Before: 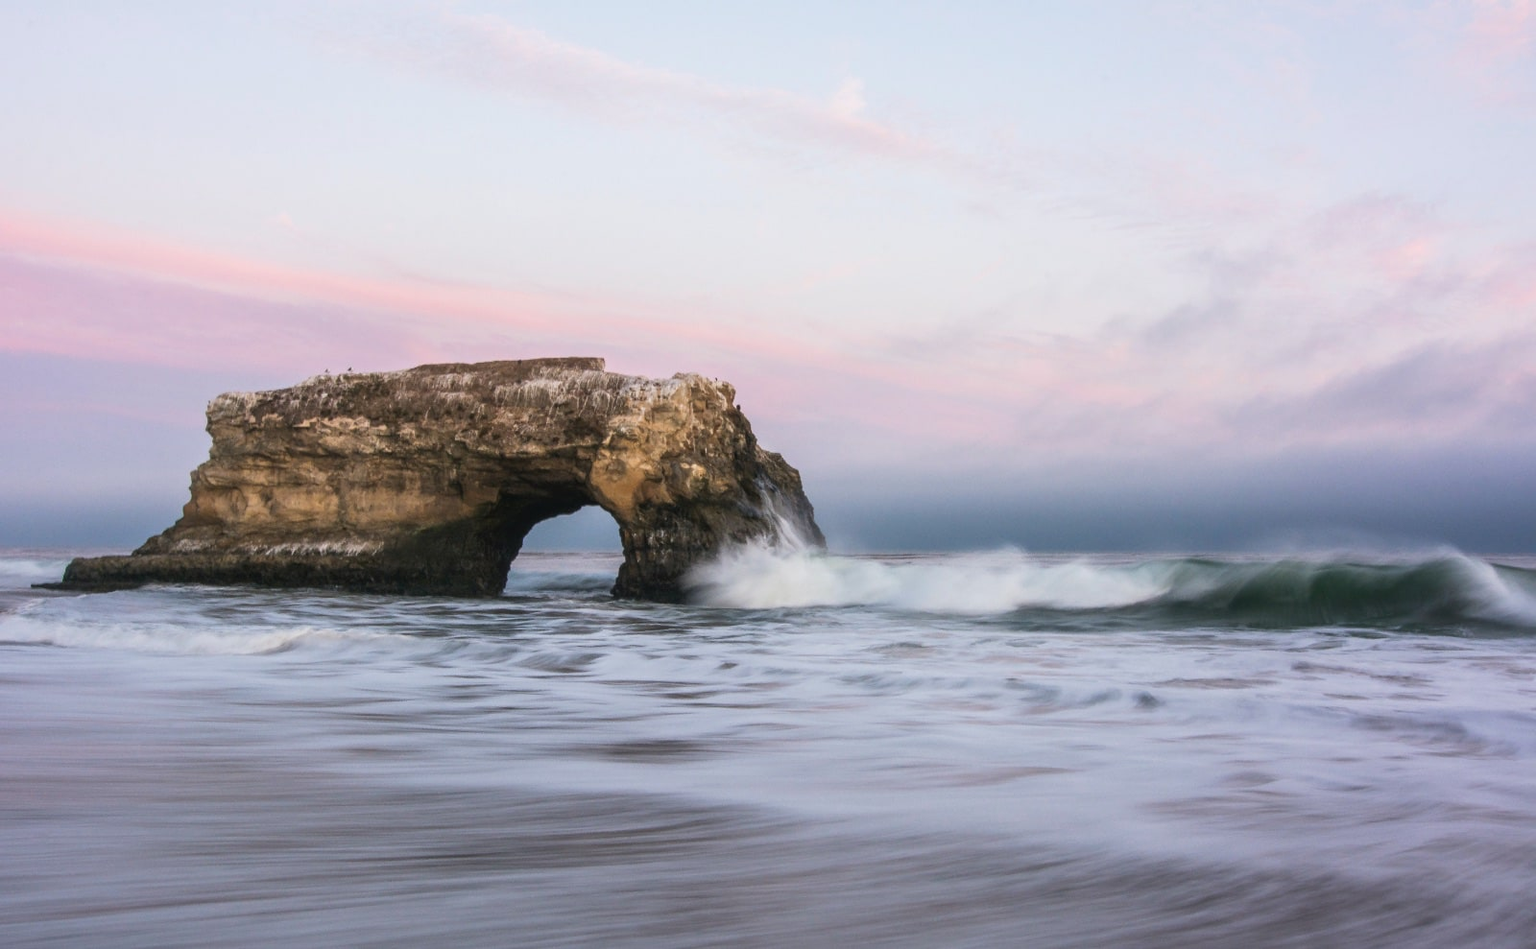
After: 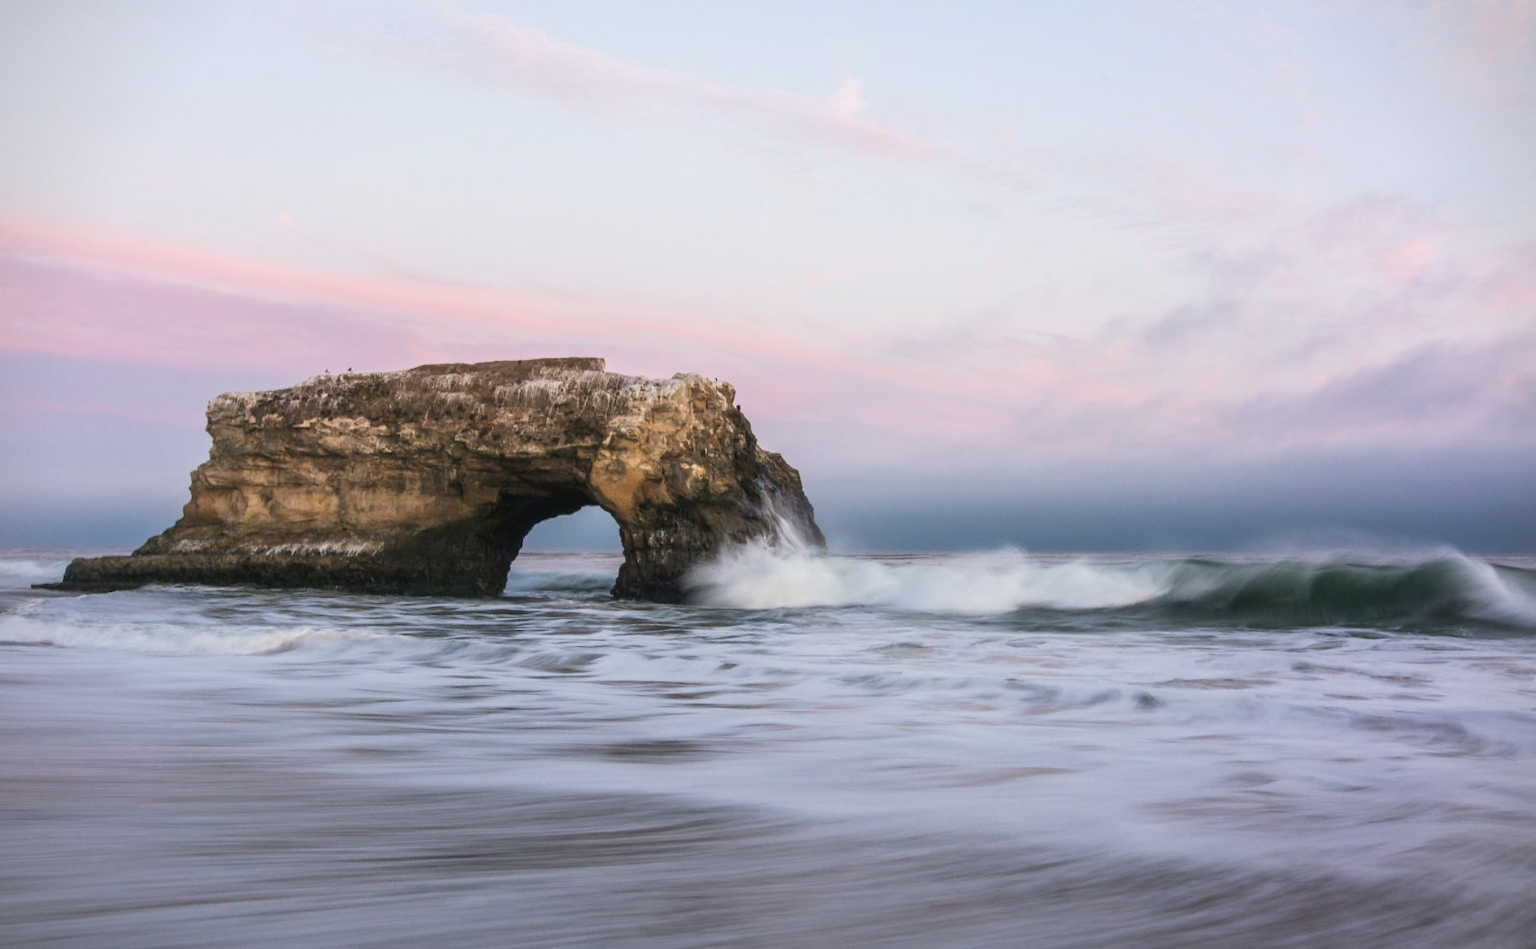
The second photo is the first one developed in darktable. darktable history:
vignetting: fall-off start 91.57%, brightness -0.439, saturation -0.687
